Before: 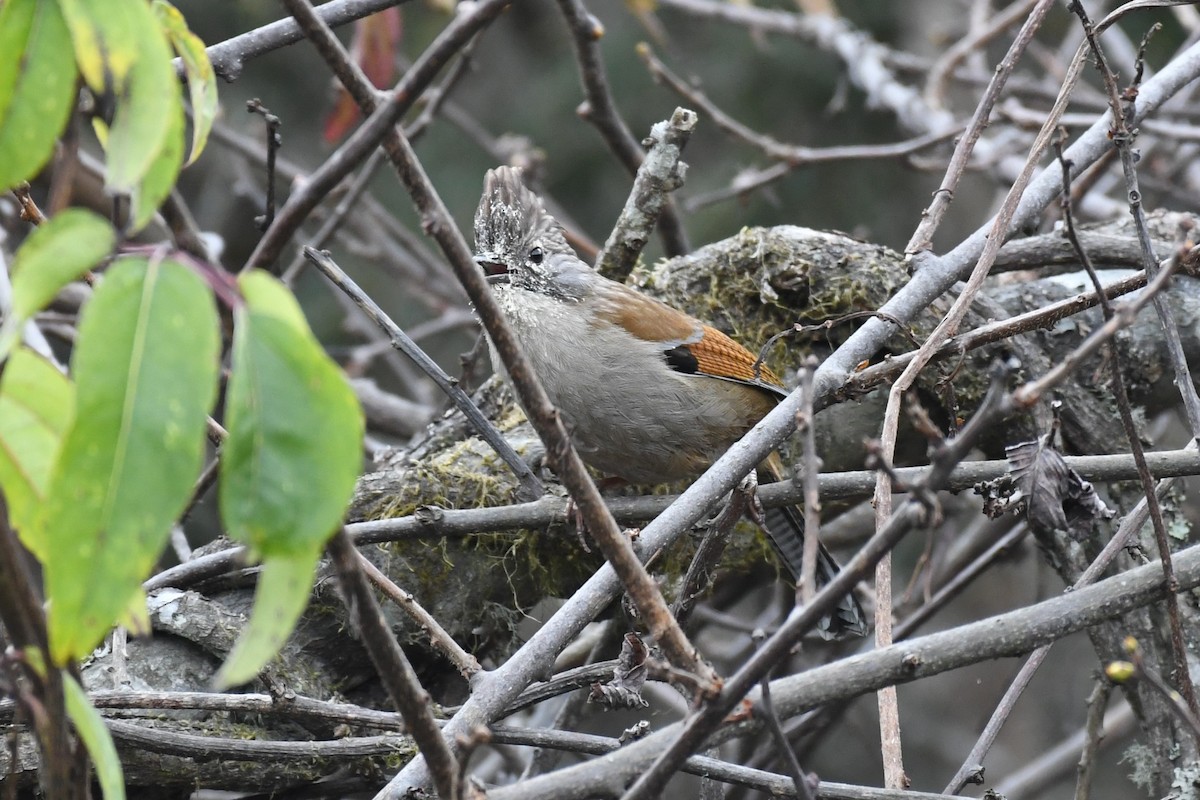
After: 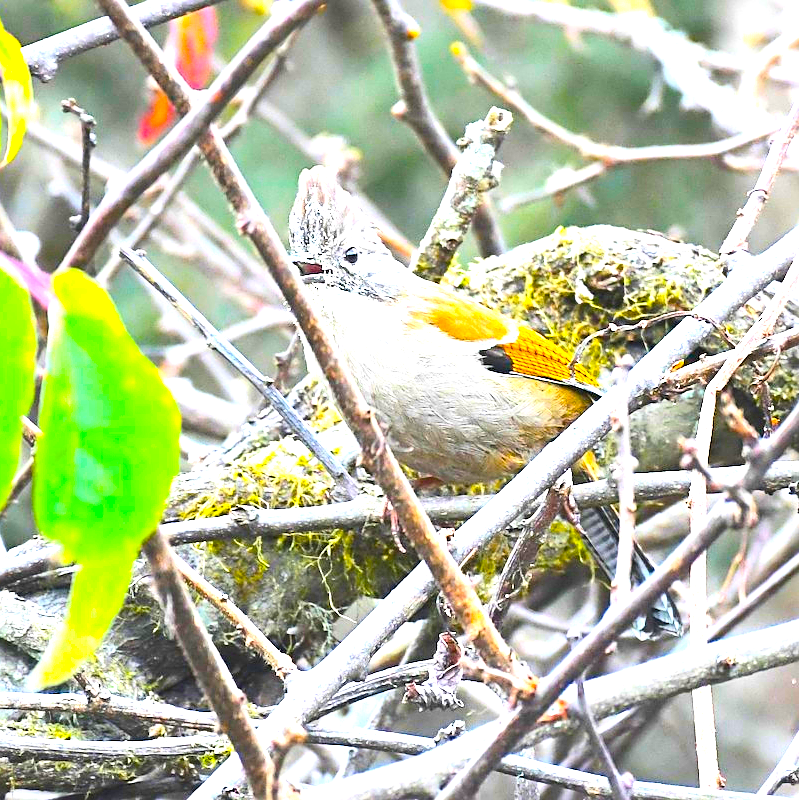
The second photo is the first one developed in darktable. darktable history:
color balance rgb: linear chroma grading › global chroma 25%, perceptual saturation grading › global saturation 40%, perceptual brilliance grading › global brilliance 30%, global vibrance 40%
exposure: black level correction 0, exposure 1.1 EV, compensate exposure bias true, compensate highlight preservation false
sharpen: on, module defaults
contrast brightness saturation: contrast 0.2, brightness 0.16, saturation 0.22
crop: left 15.419%, right 17.914%
